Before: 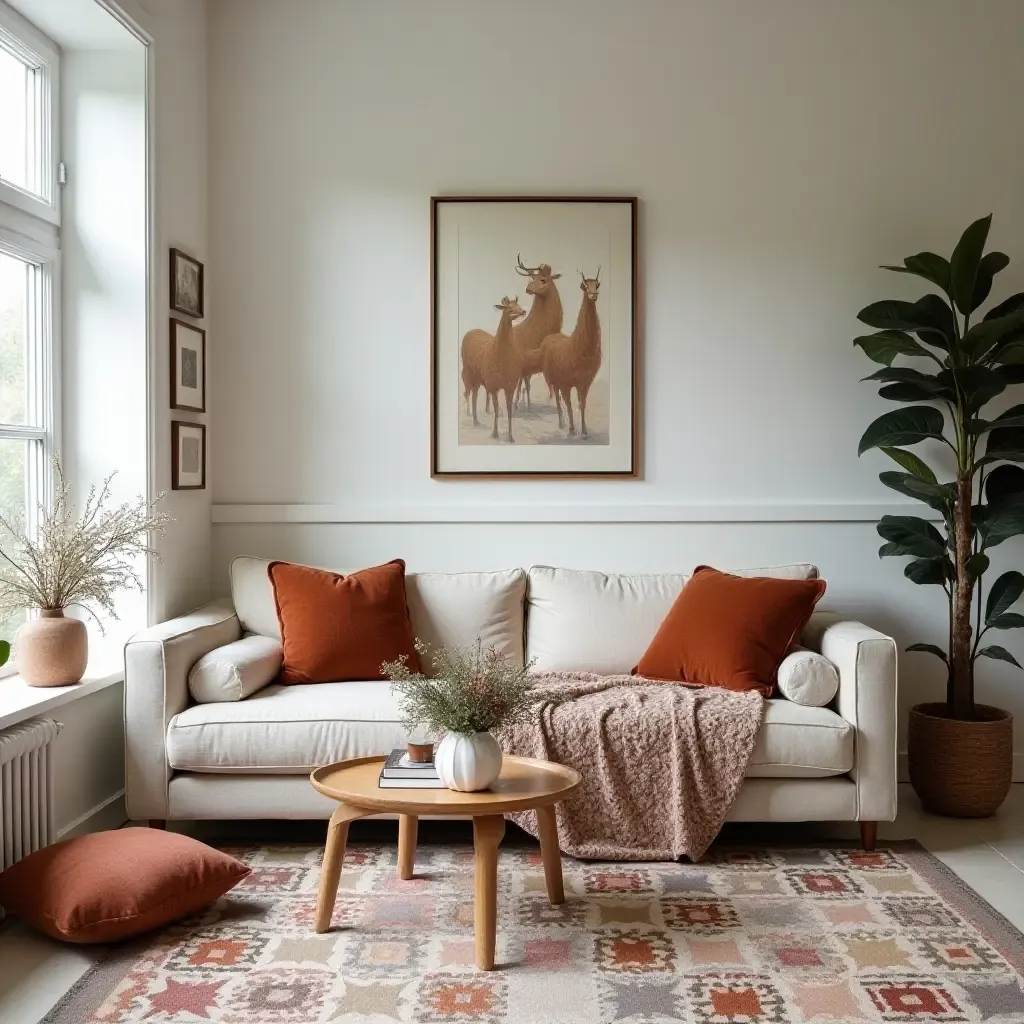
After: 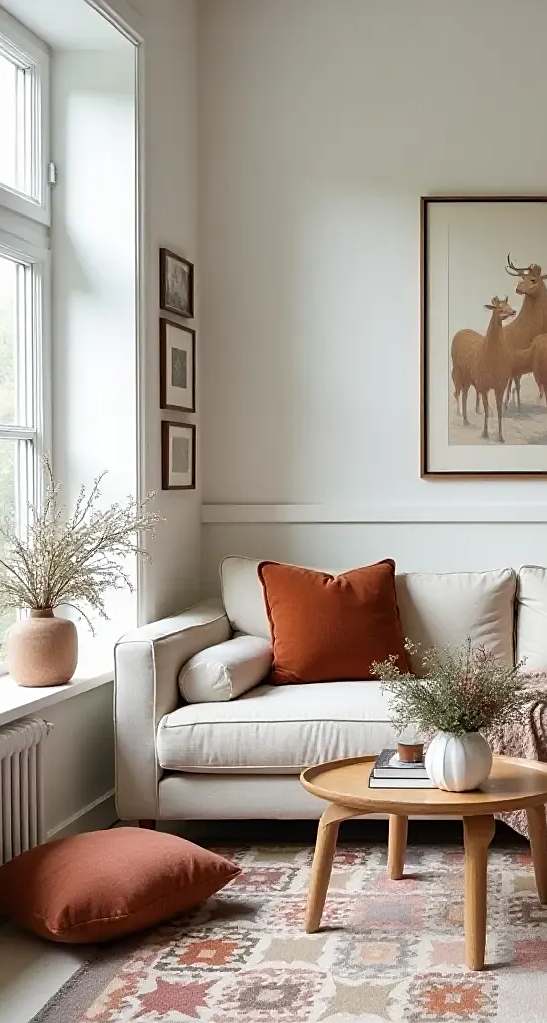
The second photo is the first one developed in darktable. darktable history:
crop: left 0.984%, right 45.585%, bottom 0.081%
sharpen: radius 1.852, amount 0.409, threshold 1.553
